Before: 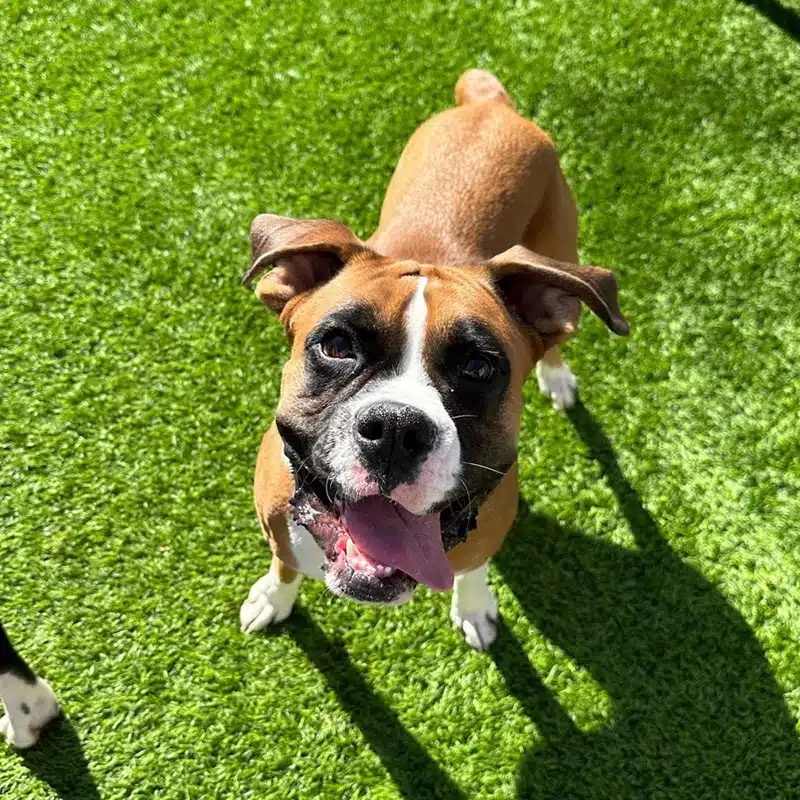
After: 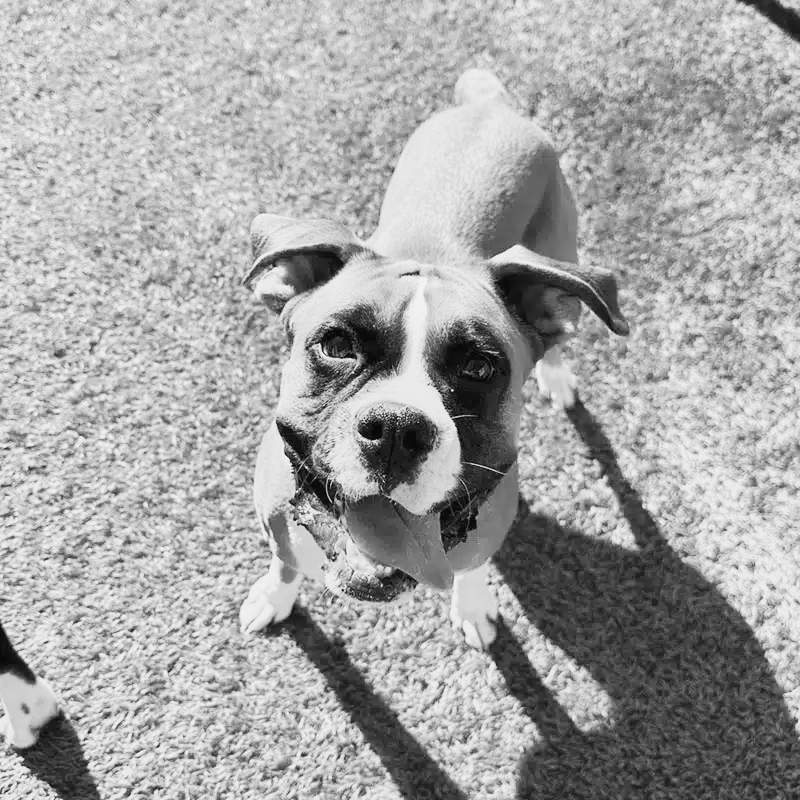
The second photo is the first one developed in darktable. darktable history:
color zones: curves: ch1 [(0, 0.292) (0.001, 0.292) (0.2, 0.264) (0.4, 0.248) (0.6, 0.248) (0.8, 0.264) (0.999, 0.292) (1, 0.292)]
monochrome: a 26.22, b 42.67, size 0.8
tone curve: curves: ch0 [(0, 0) (0.003, 0.015) (0.011, 0.025) (0.025, 0.056) (0.044, 0.104) (0.069, 0.139) (0.1, 0.181) (0.136, 0.226) (0.177, 0.28) (0.224, 0.346) (0.277, 0.42) (0.335, 0.505) (0.399, 0.594) (0.468, 0.699) (0.543, 0.776) (0.623, 0.848) (0.709, 0.893) (0.801, 0.93) (0.898, 0.97) (1, 1)], preserve colors none
exposure: black level correction -0.001, exposure 0.08 EV, compensate highlight preservation false
